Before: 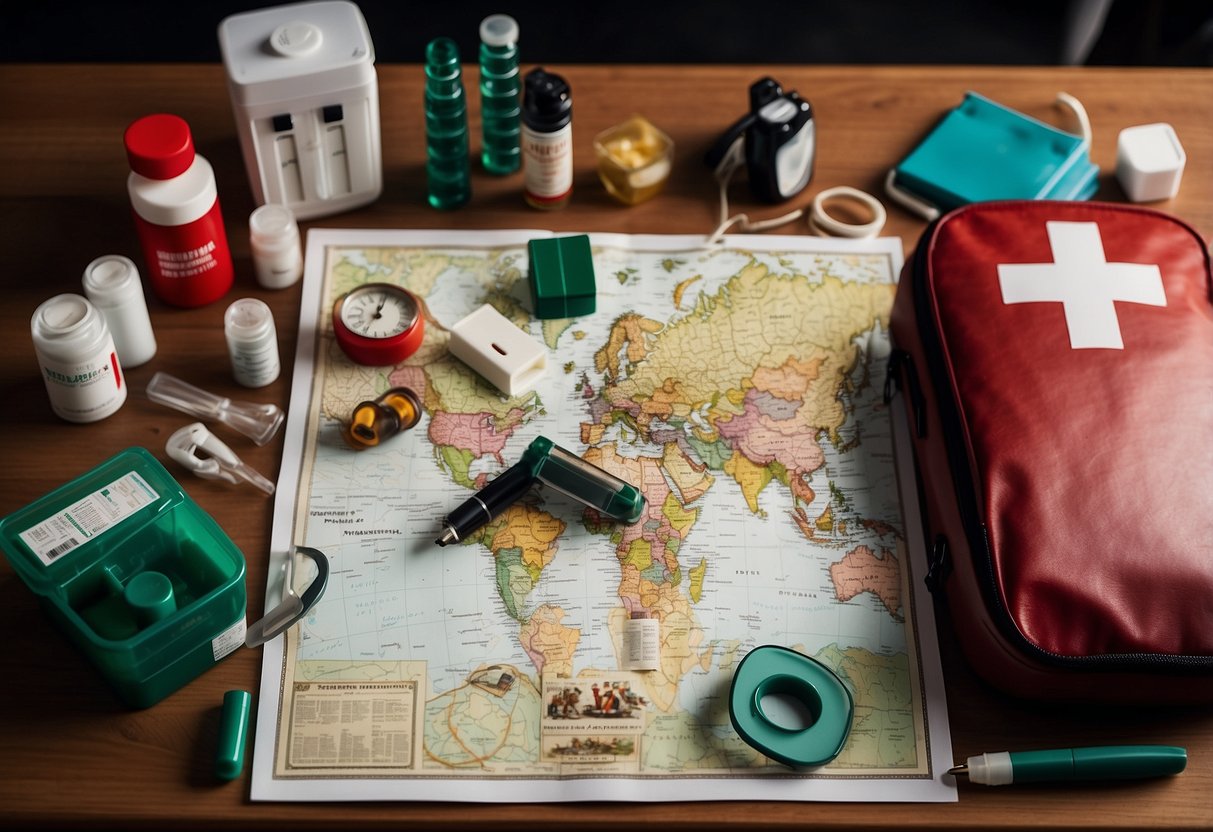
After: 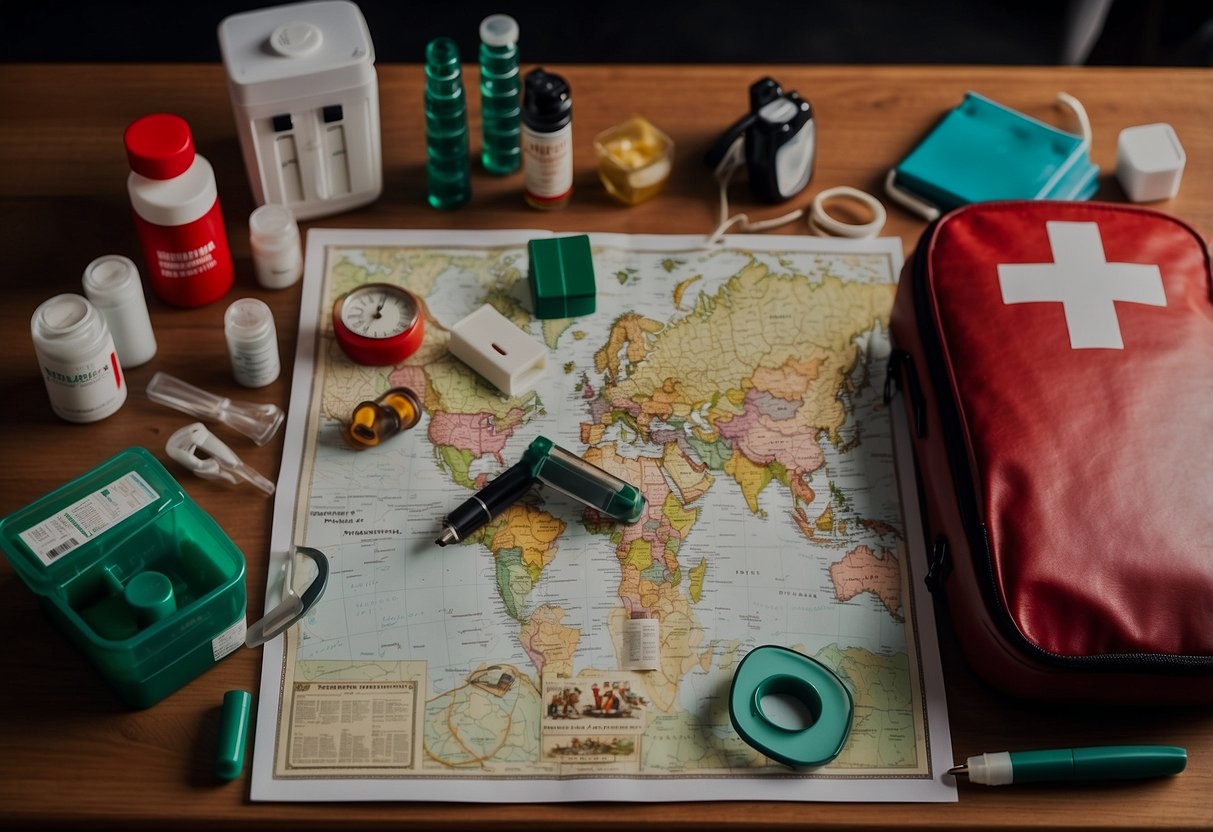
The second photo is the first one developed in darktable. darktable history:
vibrance: on, module defaults
tone equalizer: -8 EV -0.002 EV, -7 EV 0.005 EV, -6 EV -0.008 EV, -5 EV 0.007 EV, -4 EV -0.042 EV, -3 EV -0.233 EV, -2 EV -0.662 EV, -1 EV -0.983 EV, +0 EV -0.969 EV, smoothing diameter 2%, edges refinement/feathering 20, mask exposure compensation -1.57 EV, filter diffusion 5
